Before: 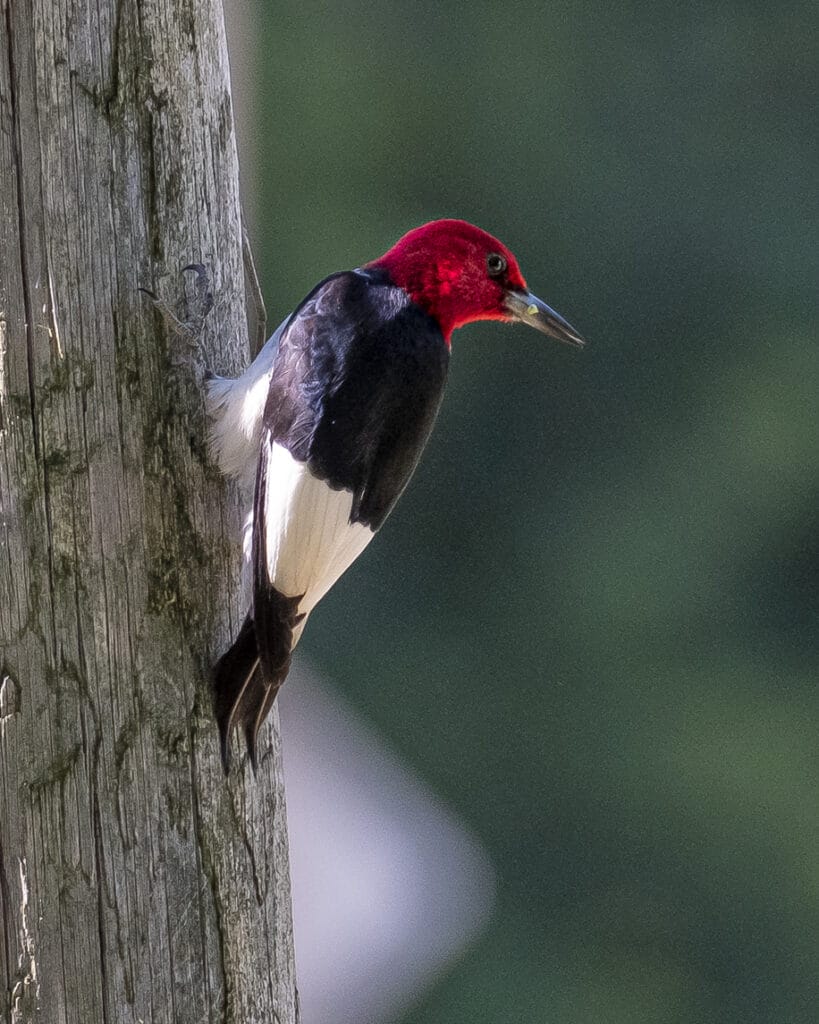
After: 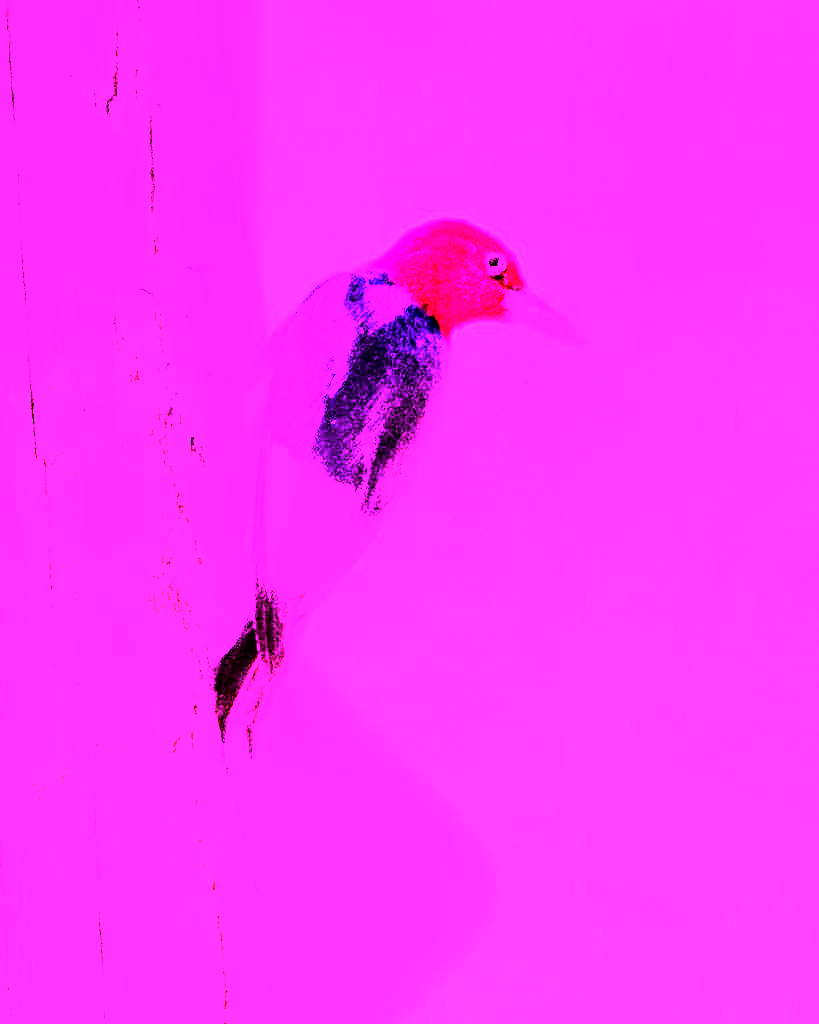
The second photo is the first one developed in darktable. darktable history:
rgb curve: curves: ch0 [(0, 0) (0.21, 0.15) (0.24, 0.21) (0.5, 0.75) (0.75, 0.96) (0.89, 0.99) (1, 1)]; ch1 [(0, 0.02) (0.21, 0.13) (0.25, 0.2) (0.5, 0.67) (0.75, 0.9) (0.89, 0.97) (1, 1)]; ch2 [(0, 0.02) (0.21, 0.13) (0.25, 0.2) (0.5, 0.67) (0.75, 0.9) (0.89, 0.97) (1, 1)], compensate middle gray true
graduated density: hue 238.83°, saturation 50%
white balance: red 8, blue 8
